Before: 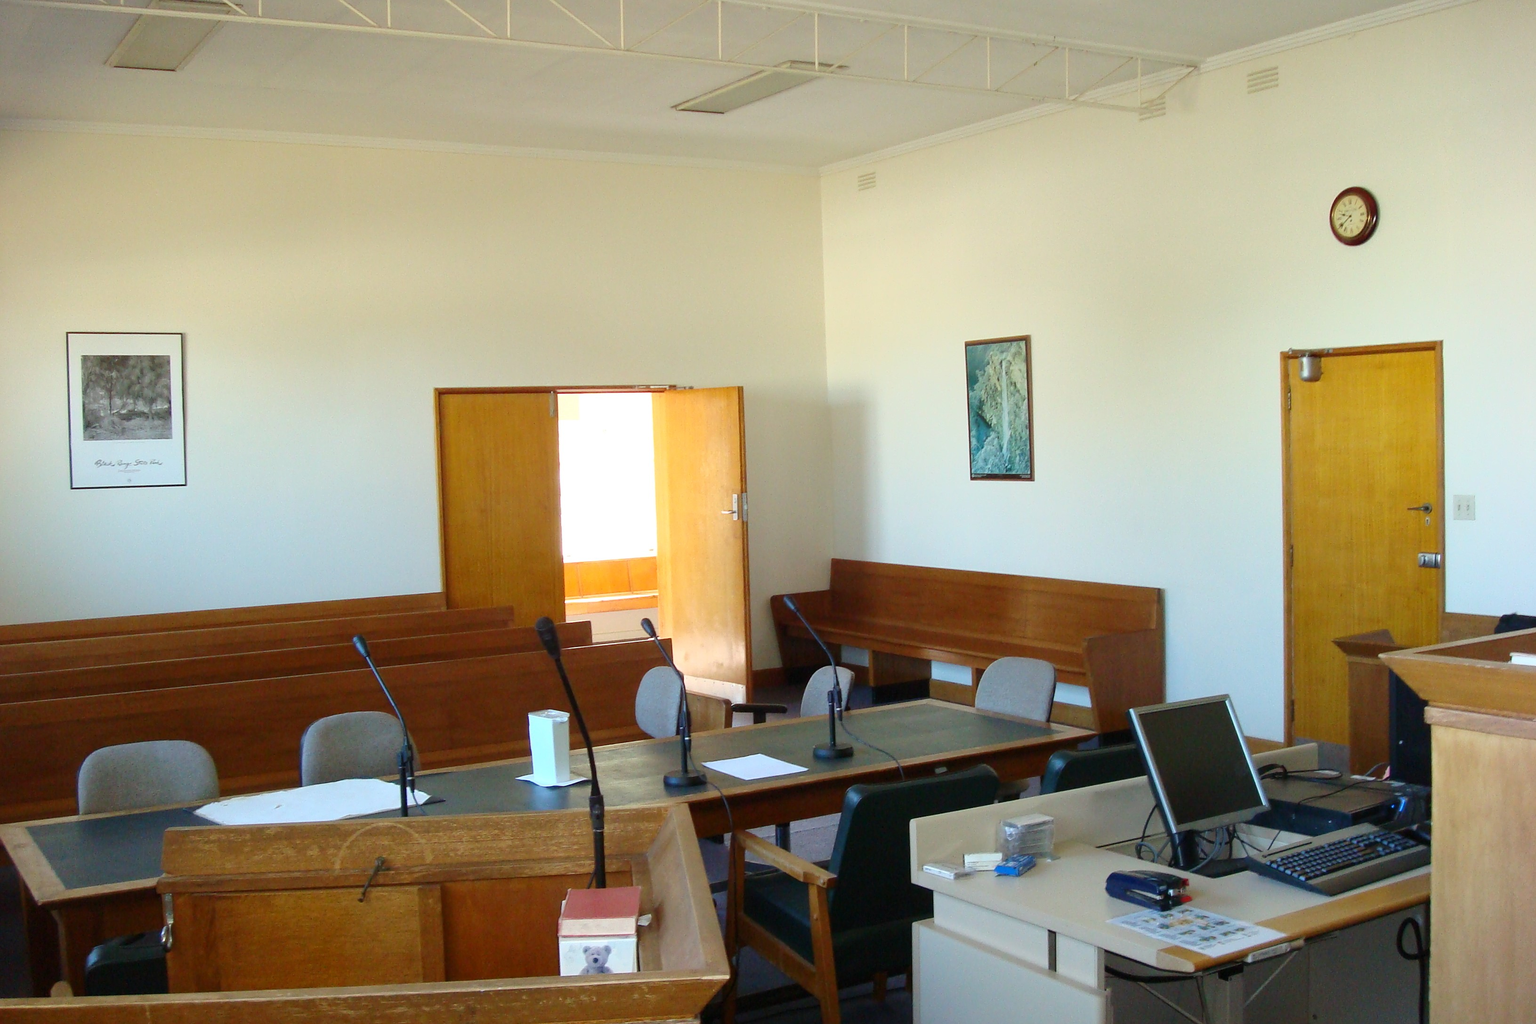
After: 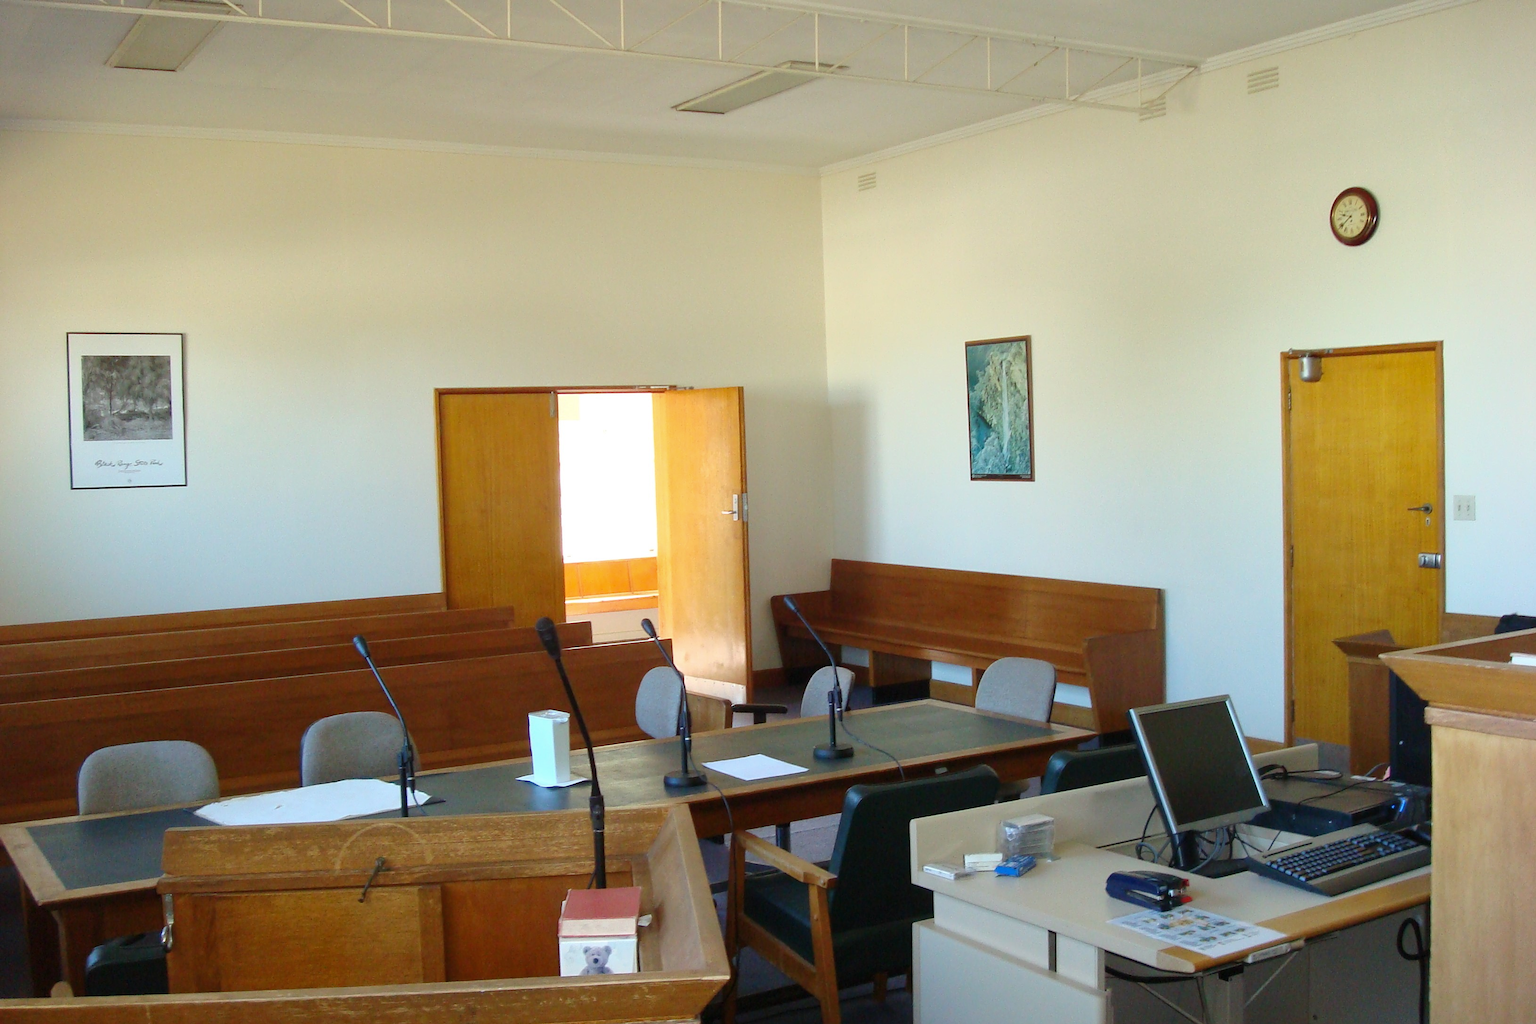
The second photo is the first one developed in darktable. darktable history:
shadows and highlights: shadows 25.42, highlights -25.37
